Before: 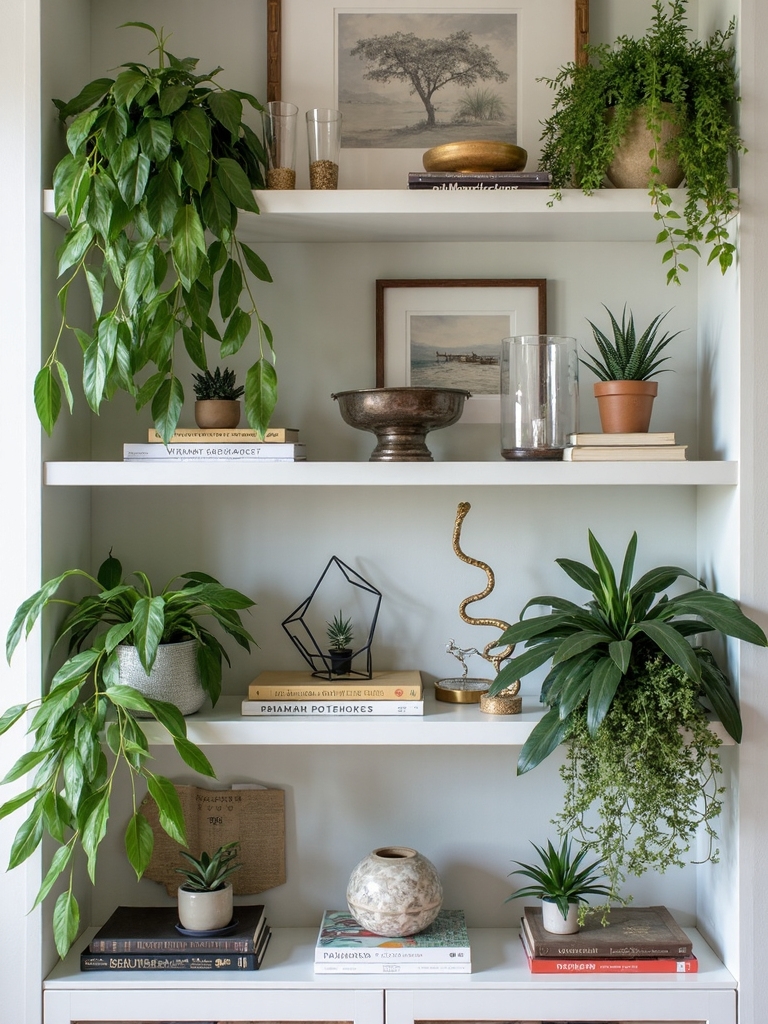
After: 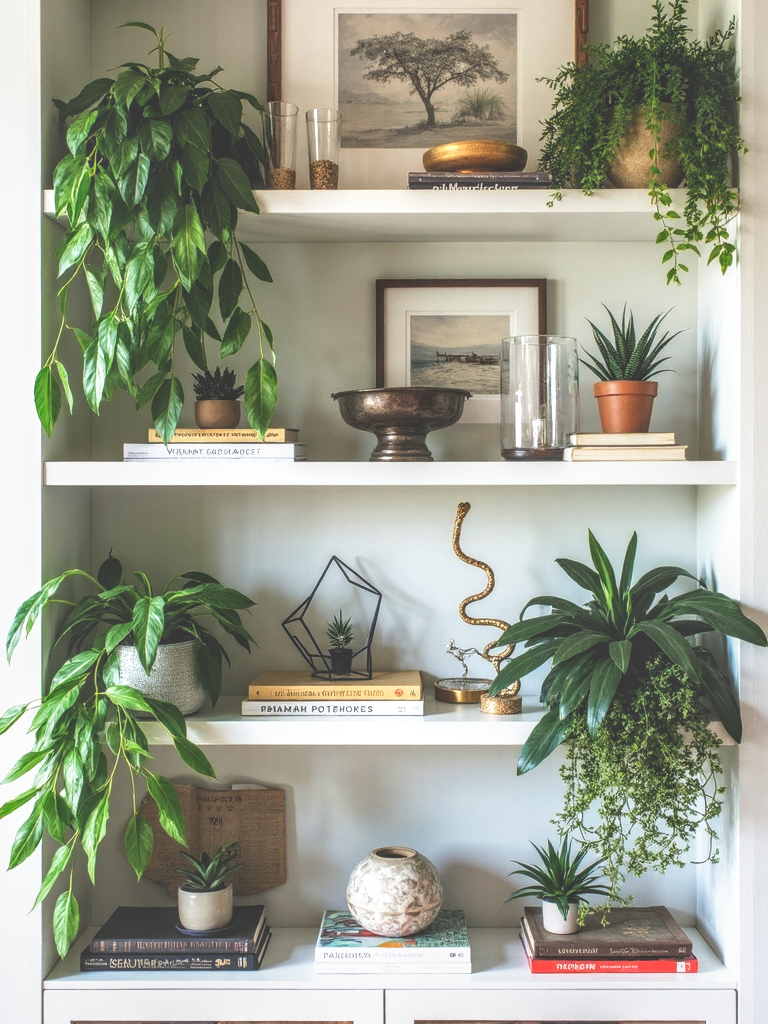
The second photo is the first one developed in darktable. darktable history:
contrast equalizer: octaves 7, y [[0.6 ×6], [0.55 ×6], [0 ×6], [0 ×6], [0 ×6]], mix -0.3
base curve: curves: ch0 [(0, 0.036) (0.007, 0.037) (0.604, 0.887) (1, 1)], preserve colors none
local contrast: highlights 0%, shadows 0%, detail 133%
